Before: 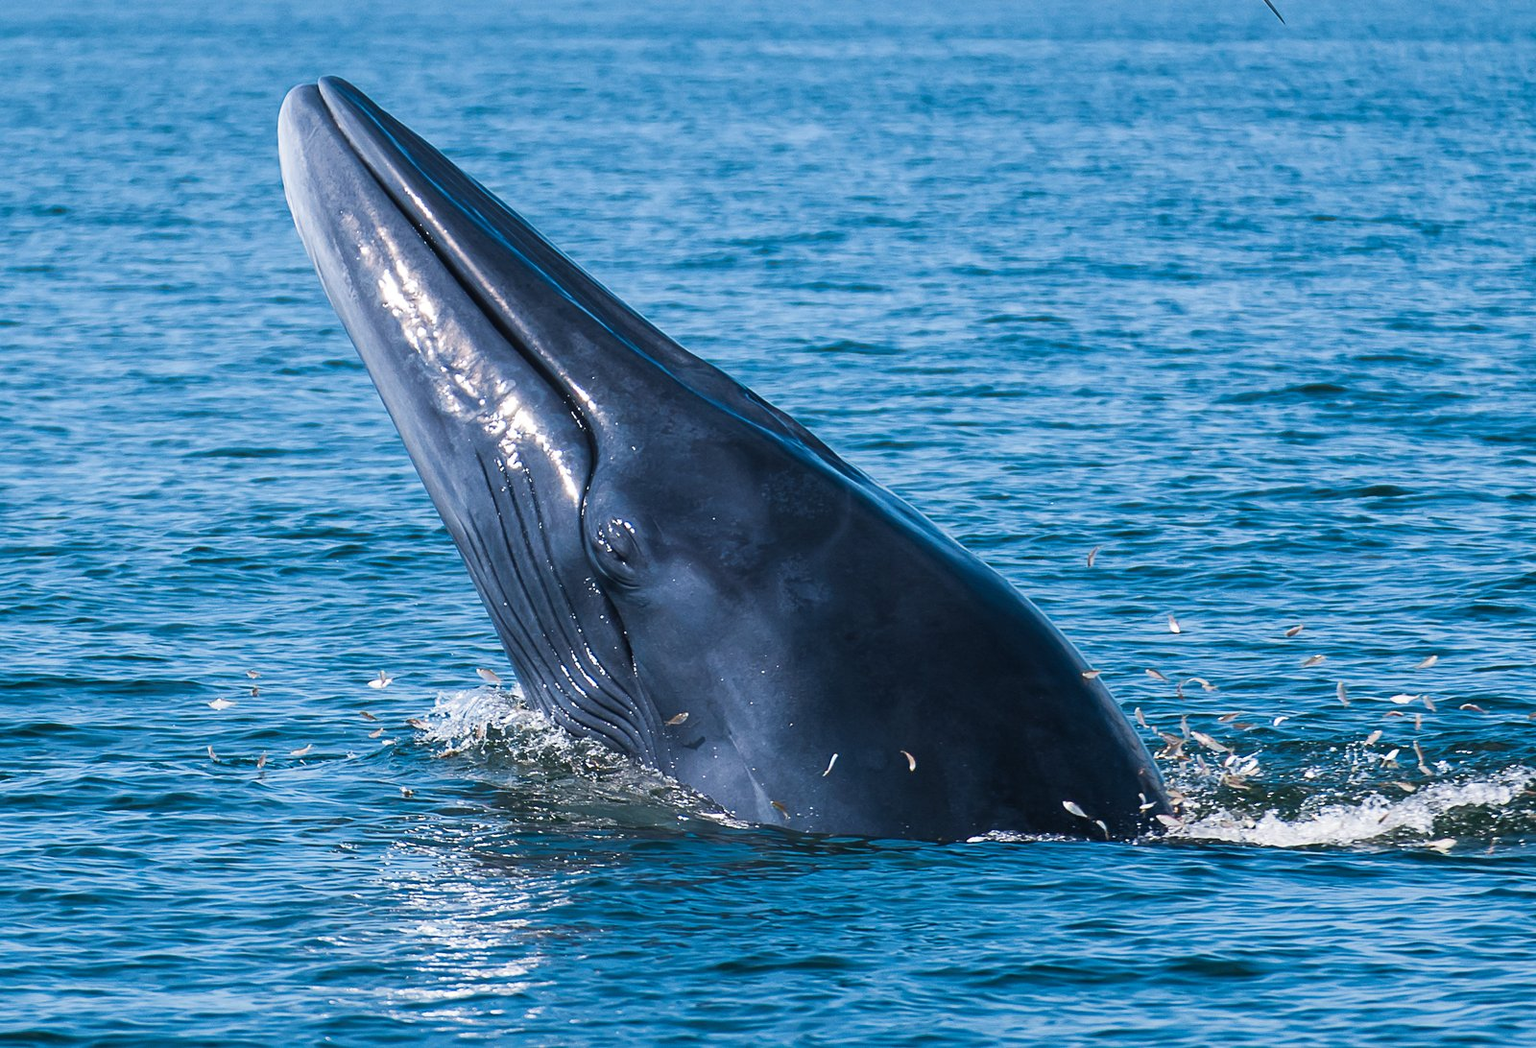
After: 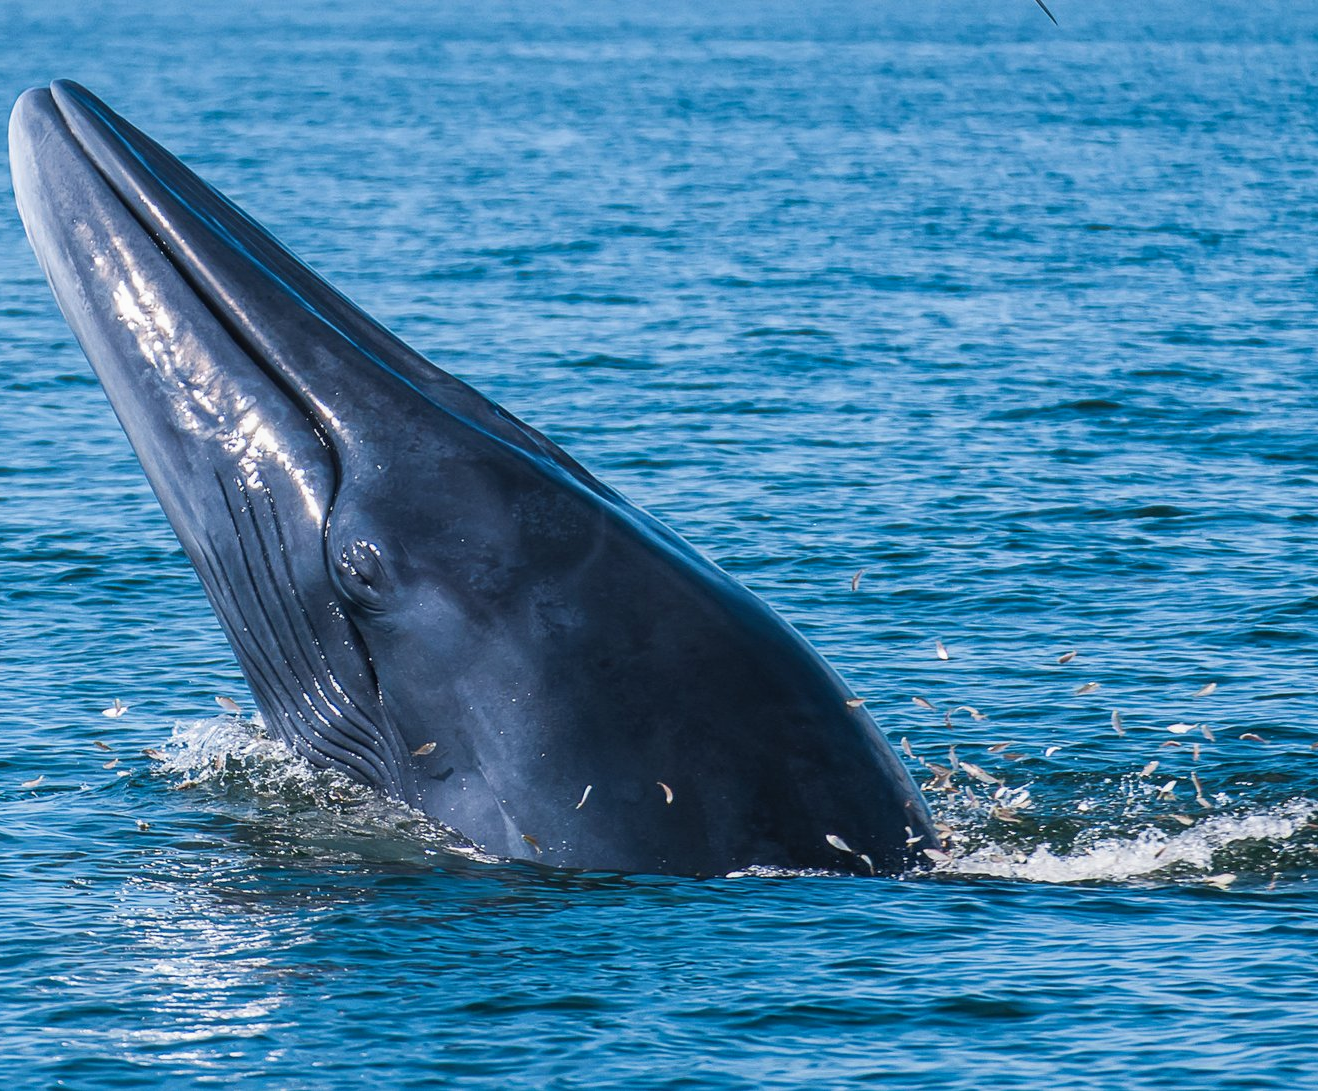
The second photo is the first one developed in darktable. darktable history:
crop: left 17.582%, bottom 0.031%
local contrast: detail 110%
